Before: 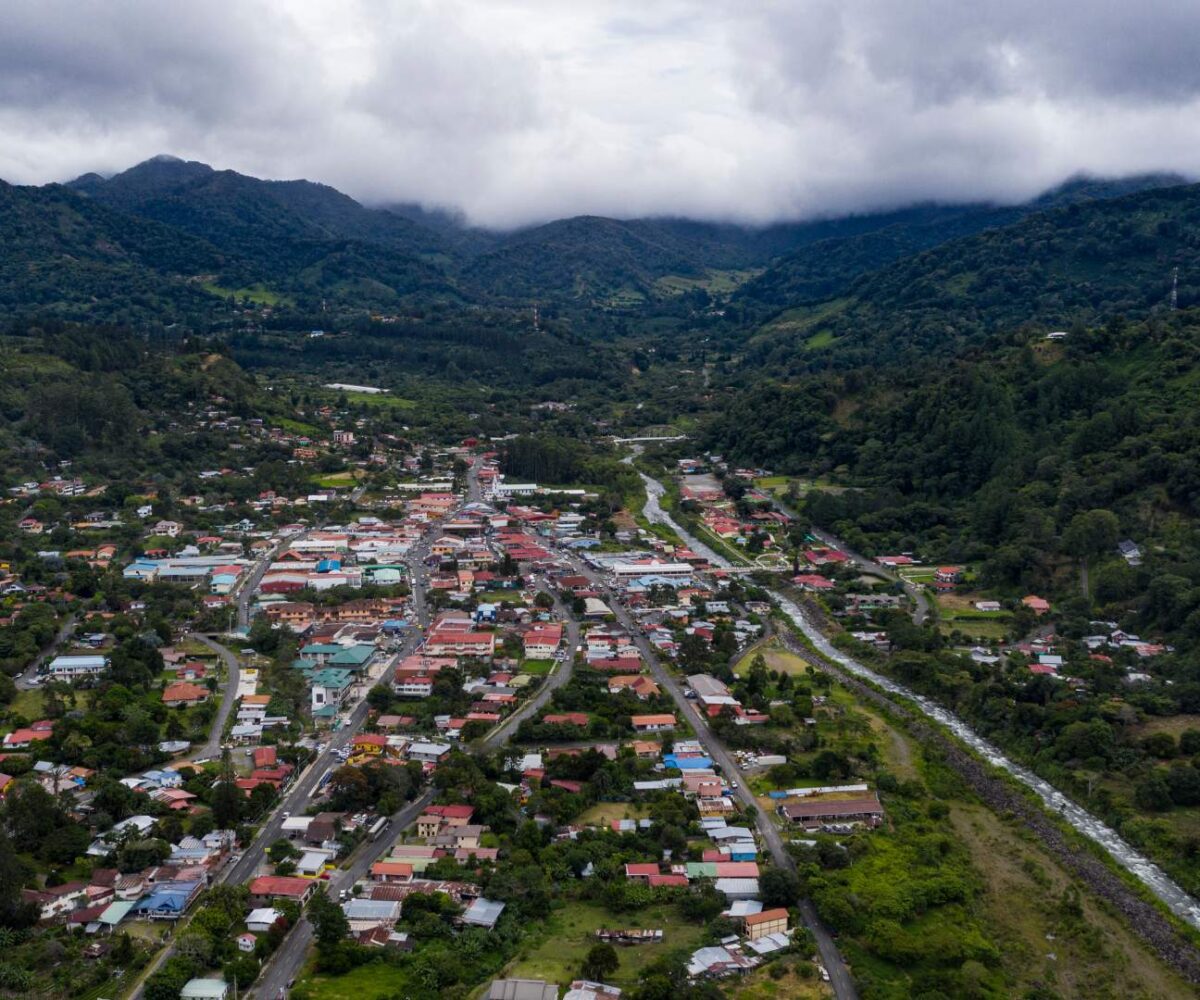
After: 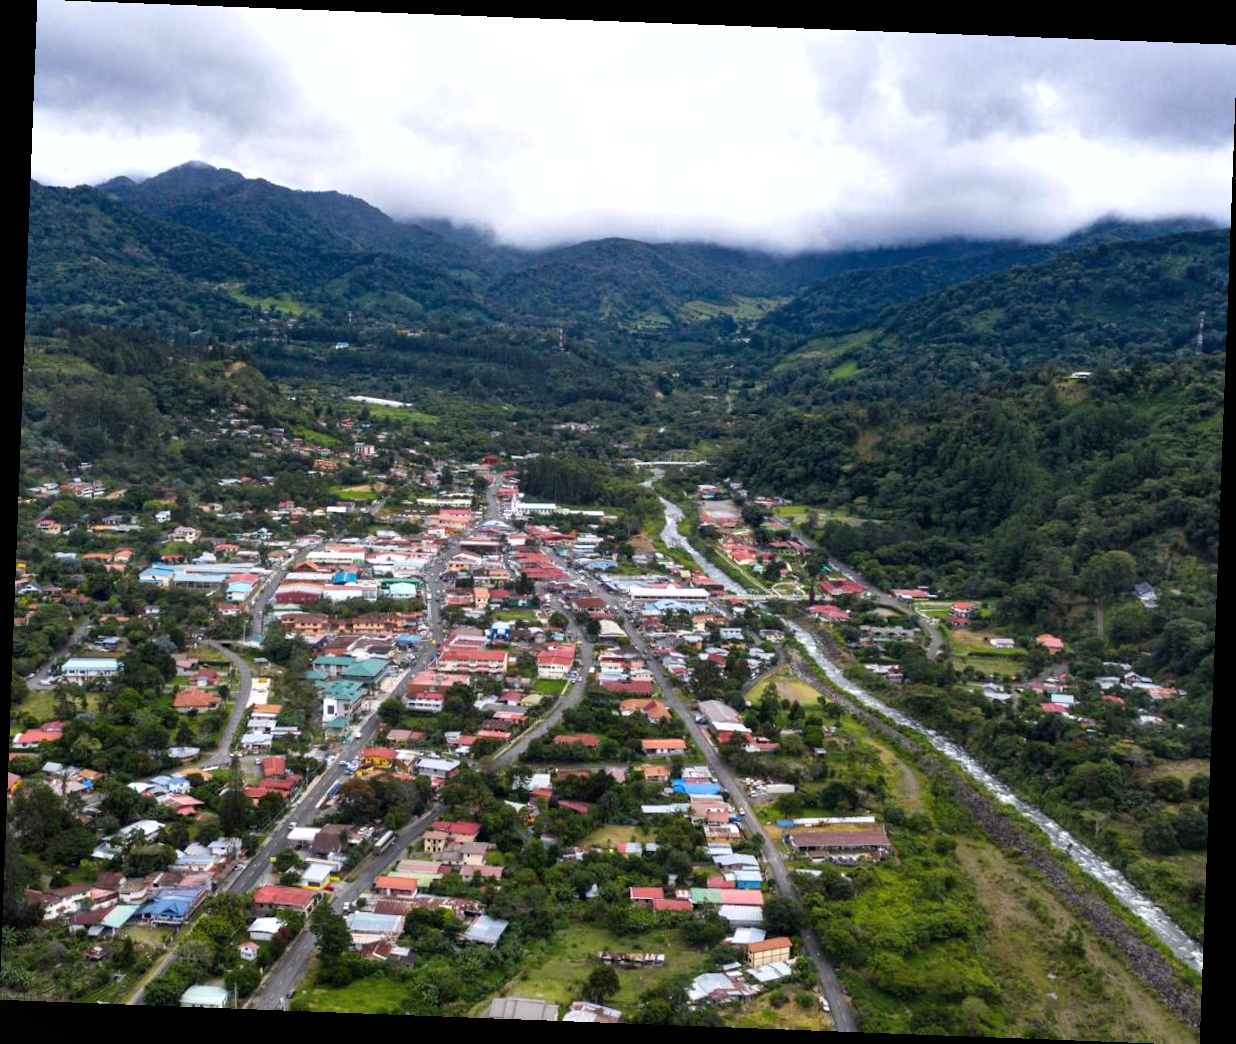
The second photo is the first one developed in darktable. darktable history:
shadows and highlights: radius 108.52, shadows 23.73, highlights -59.32, low approximation 0.01, soften with gaussian
exposure: black level correction 0, exposure 0.7 EV, compensate exposure bias true, compensate highlight preservation false
rotate and perspective: rotation 2.17°, automatic cropping off
